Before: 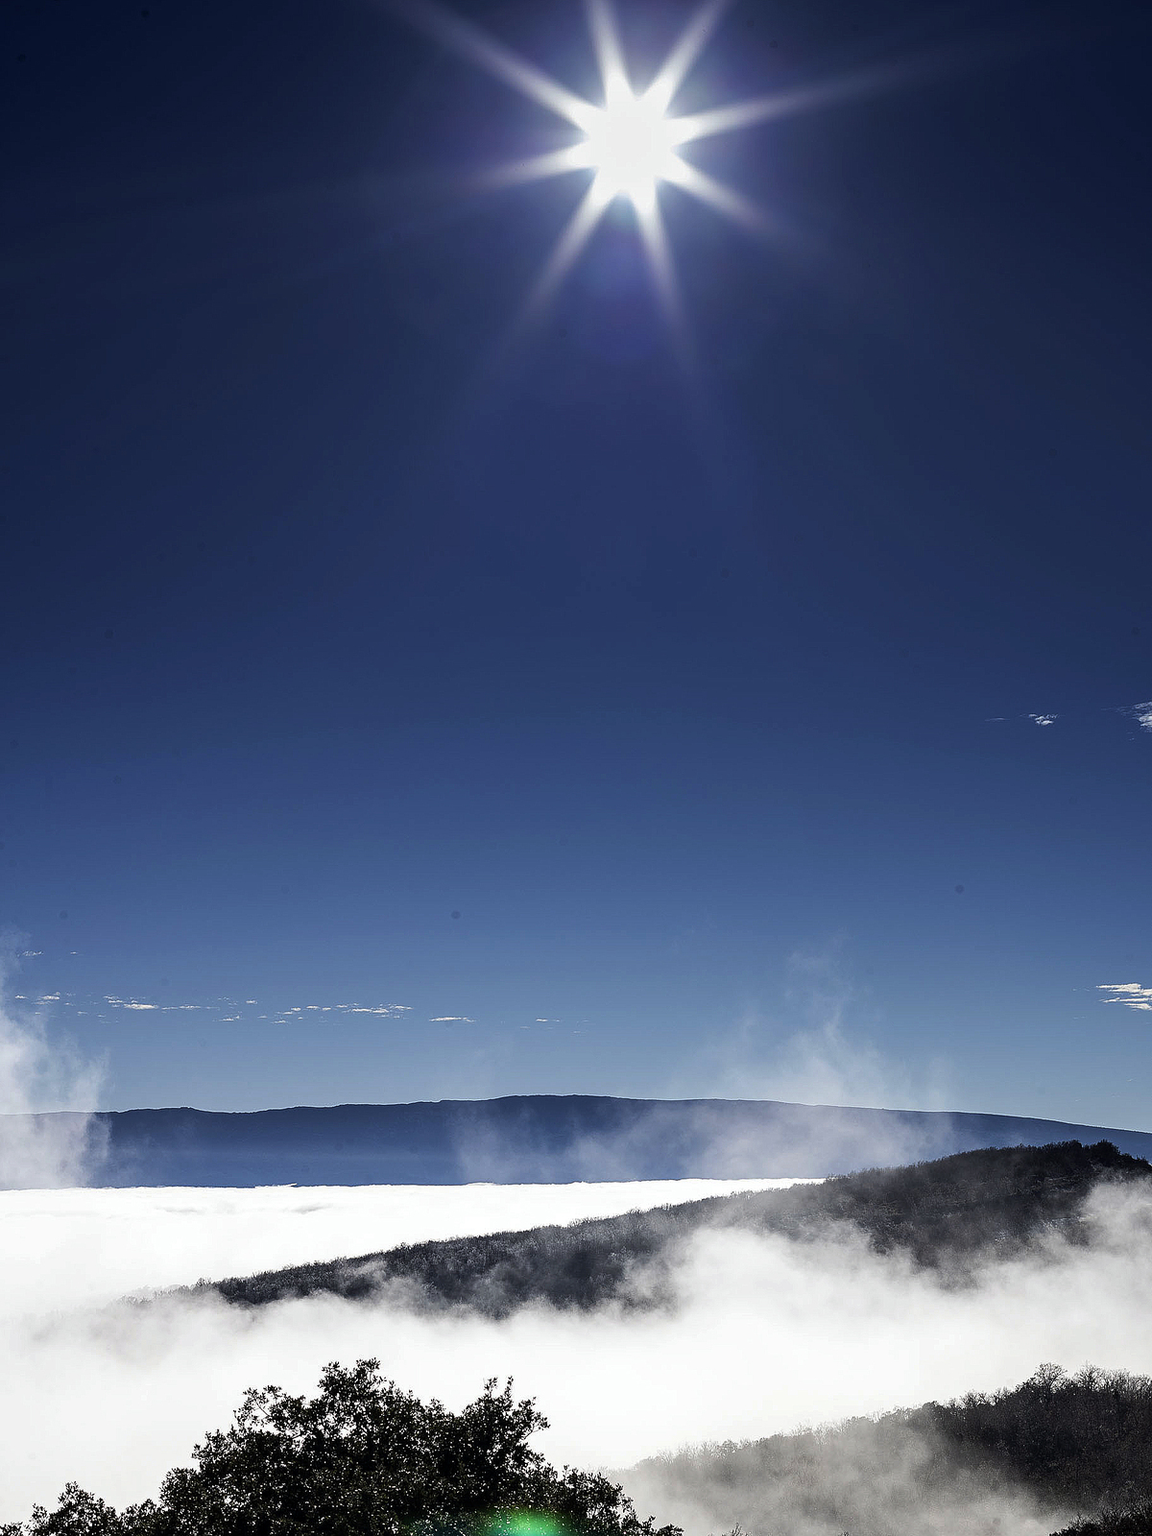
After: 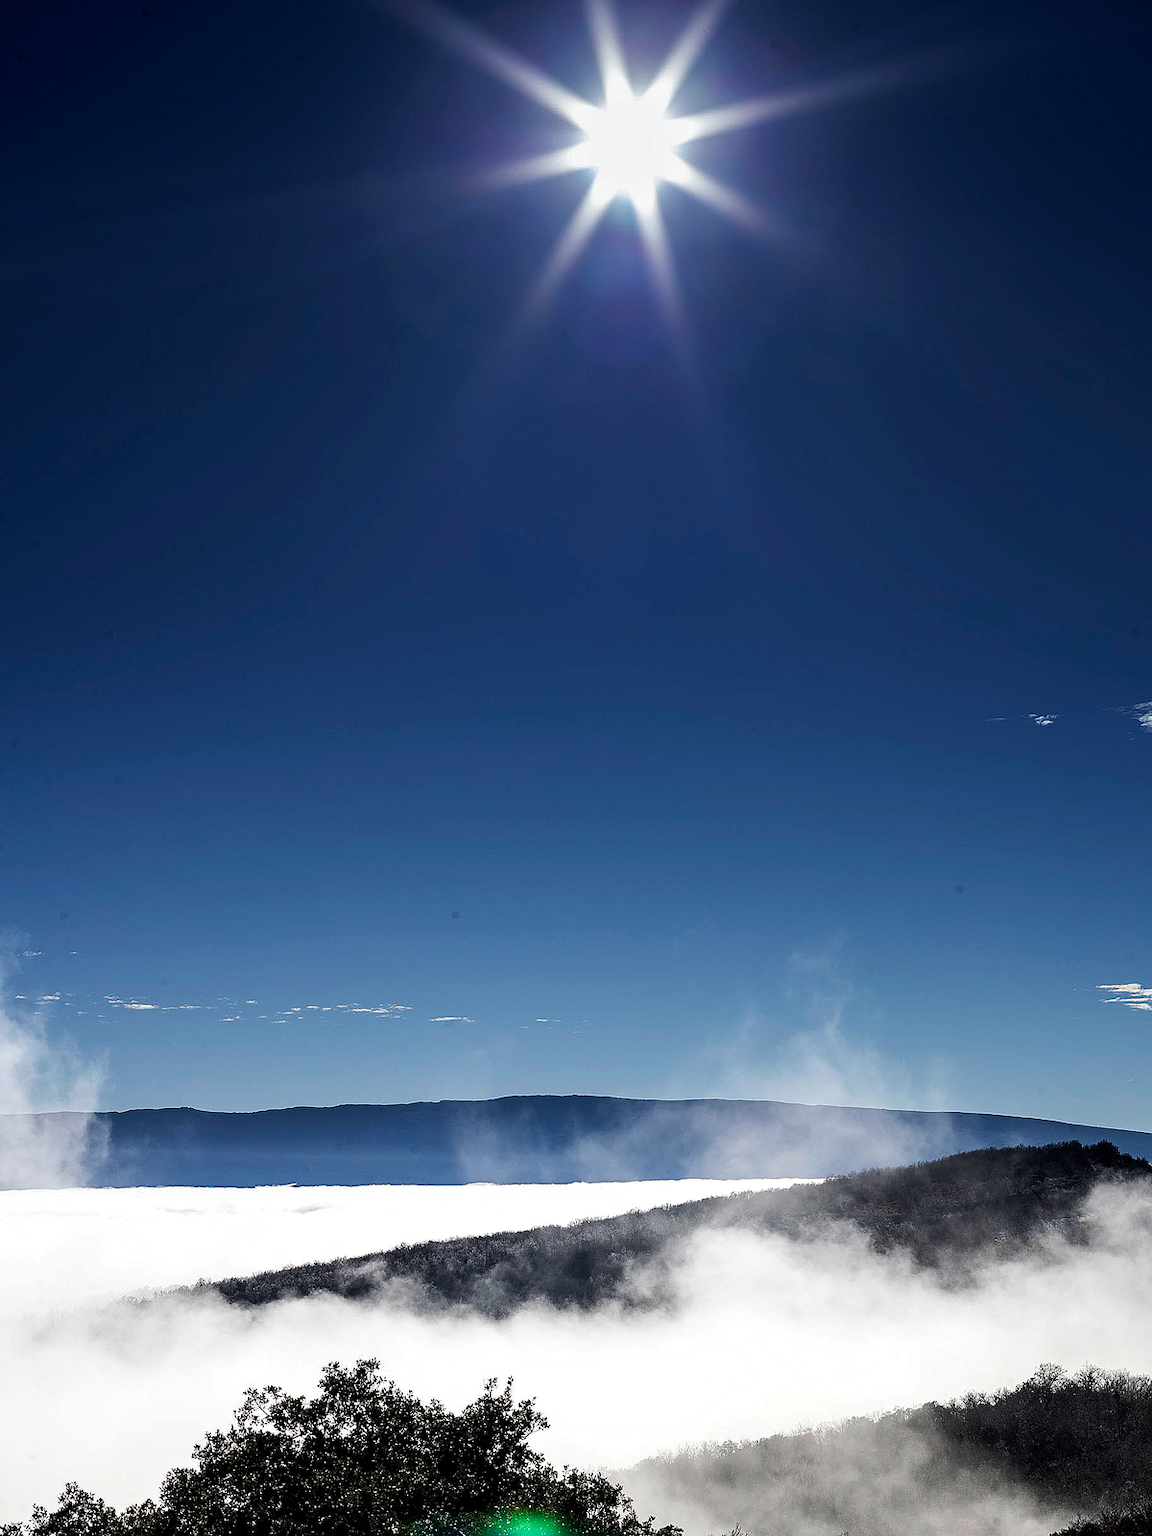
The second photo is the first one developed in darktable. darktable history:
white balance: emerald 1
levels: levels [0, 0.492, 0.984]
